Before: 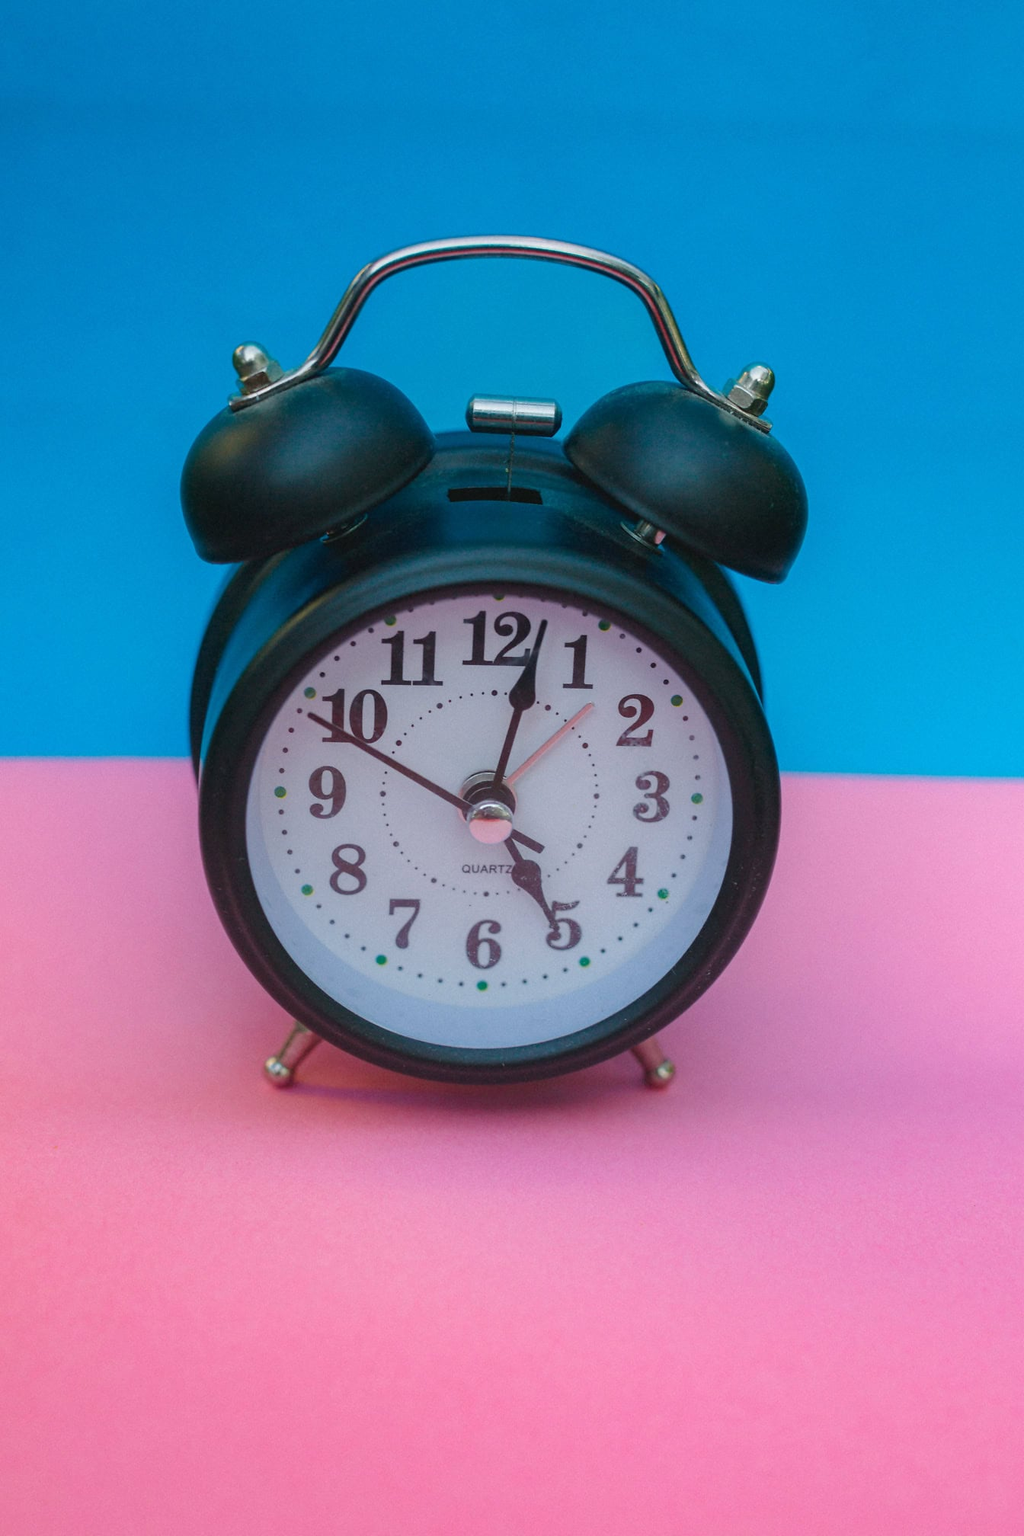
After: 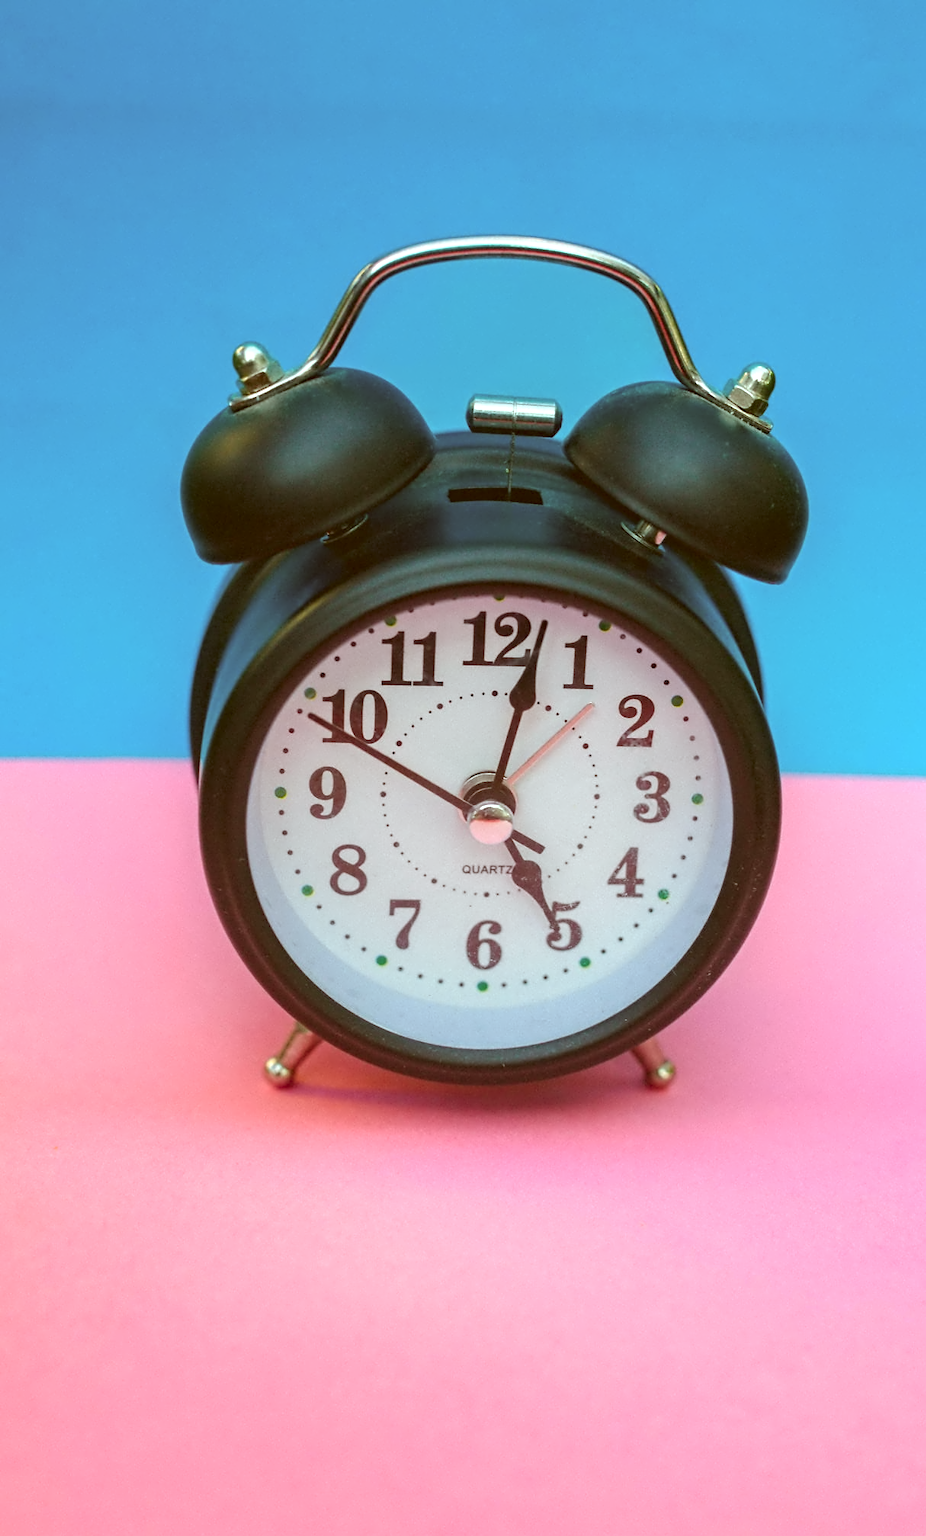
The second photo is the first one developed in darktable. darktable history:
crop: right 9.494%, bottom 0.029%
contrast equalizer: y [[0.5, 0.542, 0.583, 0.625, 0.667, 0.708], [0.5 ×6], [0.5 ×6], [0, 0.033, 0.067, 0.1, 0.133, 0.167], [0, 0.05, 0.1, 0.15, 0.2, 0.25]], mix 0.312
color correction: highlights a* -6.16, highlights b* 9.23, shadows a* 10.85, shadows b* 23.63
color zones: curves: ch0 [(0, 0.5) (0.125, 0.4) (0.25, 0.5) (0.375, 0.4) (0.5, 0.4) (0.625, 0.35) (0.75, 0.35) (0.875, 0.5)]; ch1 [(0, 0.35) (0.125, 0.45) (0.25, 0.35) (0.375, 0.35) (0.5, 0.35) (0.625, 0.35) (0.75, 0.45) (0.875, 0.35)]; ch2 [(0, 0.6) (0.125, 0.5) (0.25, 0.5) (0.375, 0.6) (0.5, 0.6) (0.625, 0.5) (0.75, 0.5) (0.875, 0.5)], mix -92.31%
exposure: black level correction 0, exposure 0.697 EV, compensate exposure bias true, compensate highlight preservation false
